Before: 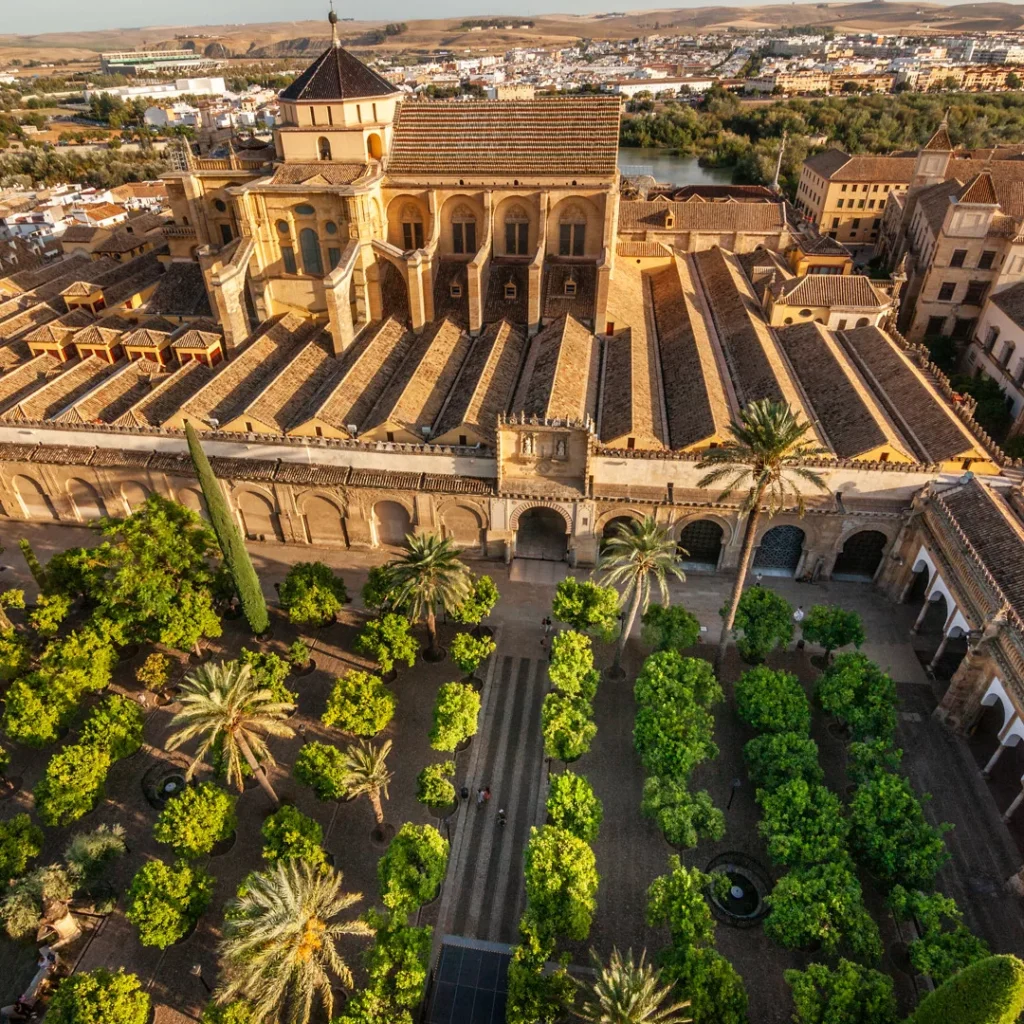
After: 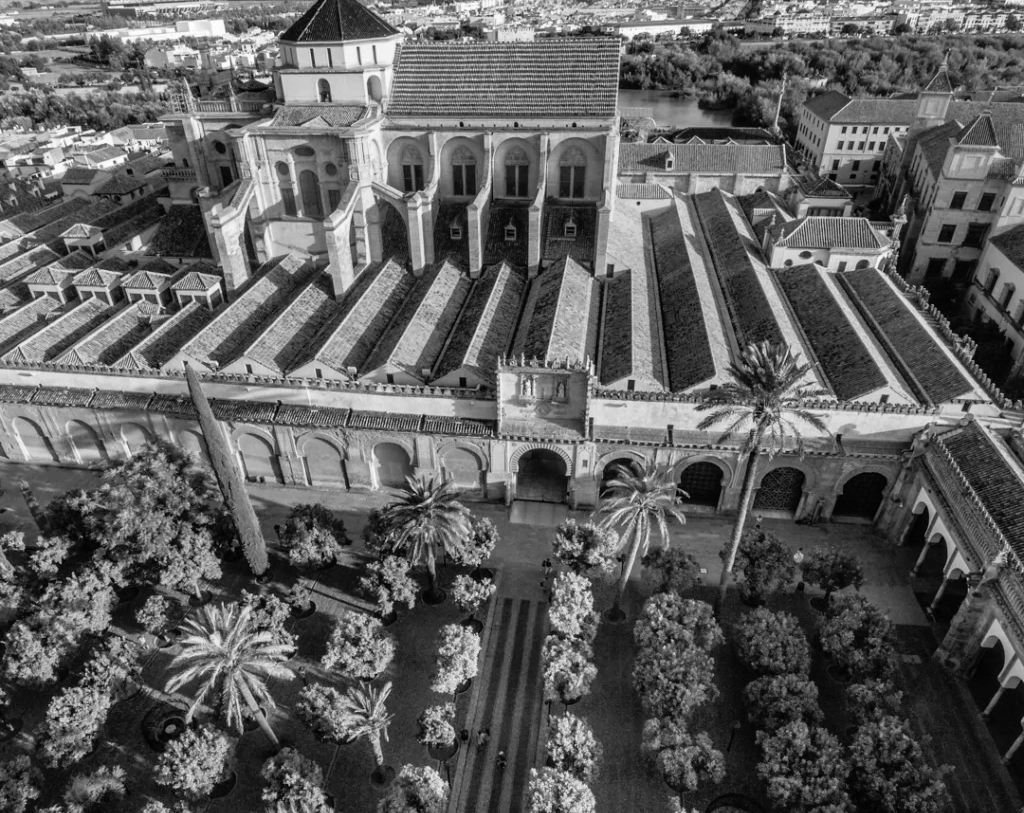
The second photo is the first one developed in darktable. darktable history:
monochrome: on, module defaults
rgb curve: curves: ch0 [(0, 0) (0.136, 0.078) (0.262, 0.245) (0.414, 0.42) (1, 1)], compensate middle gray true, preserve colors basic power
crop and rotate: top 5.667%, bottom 14.937%
